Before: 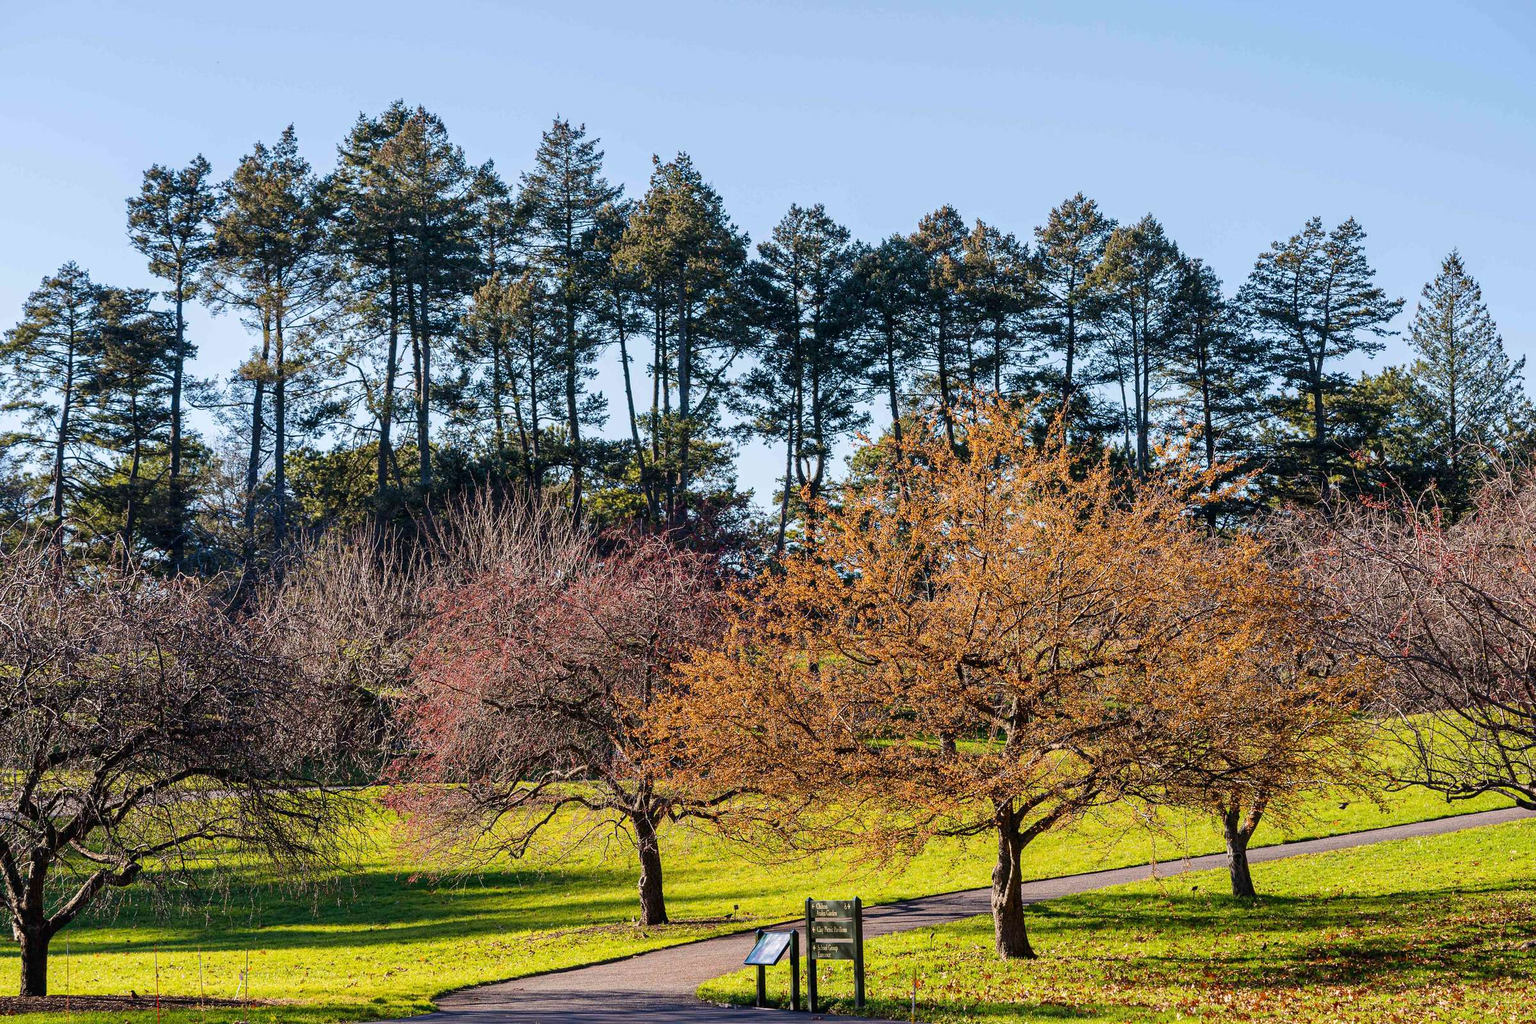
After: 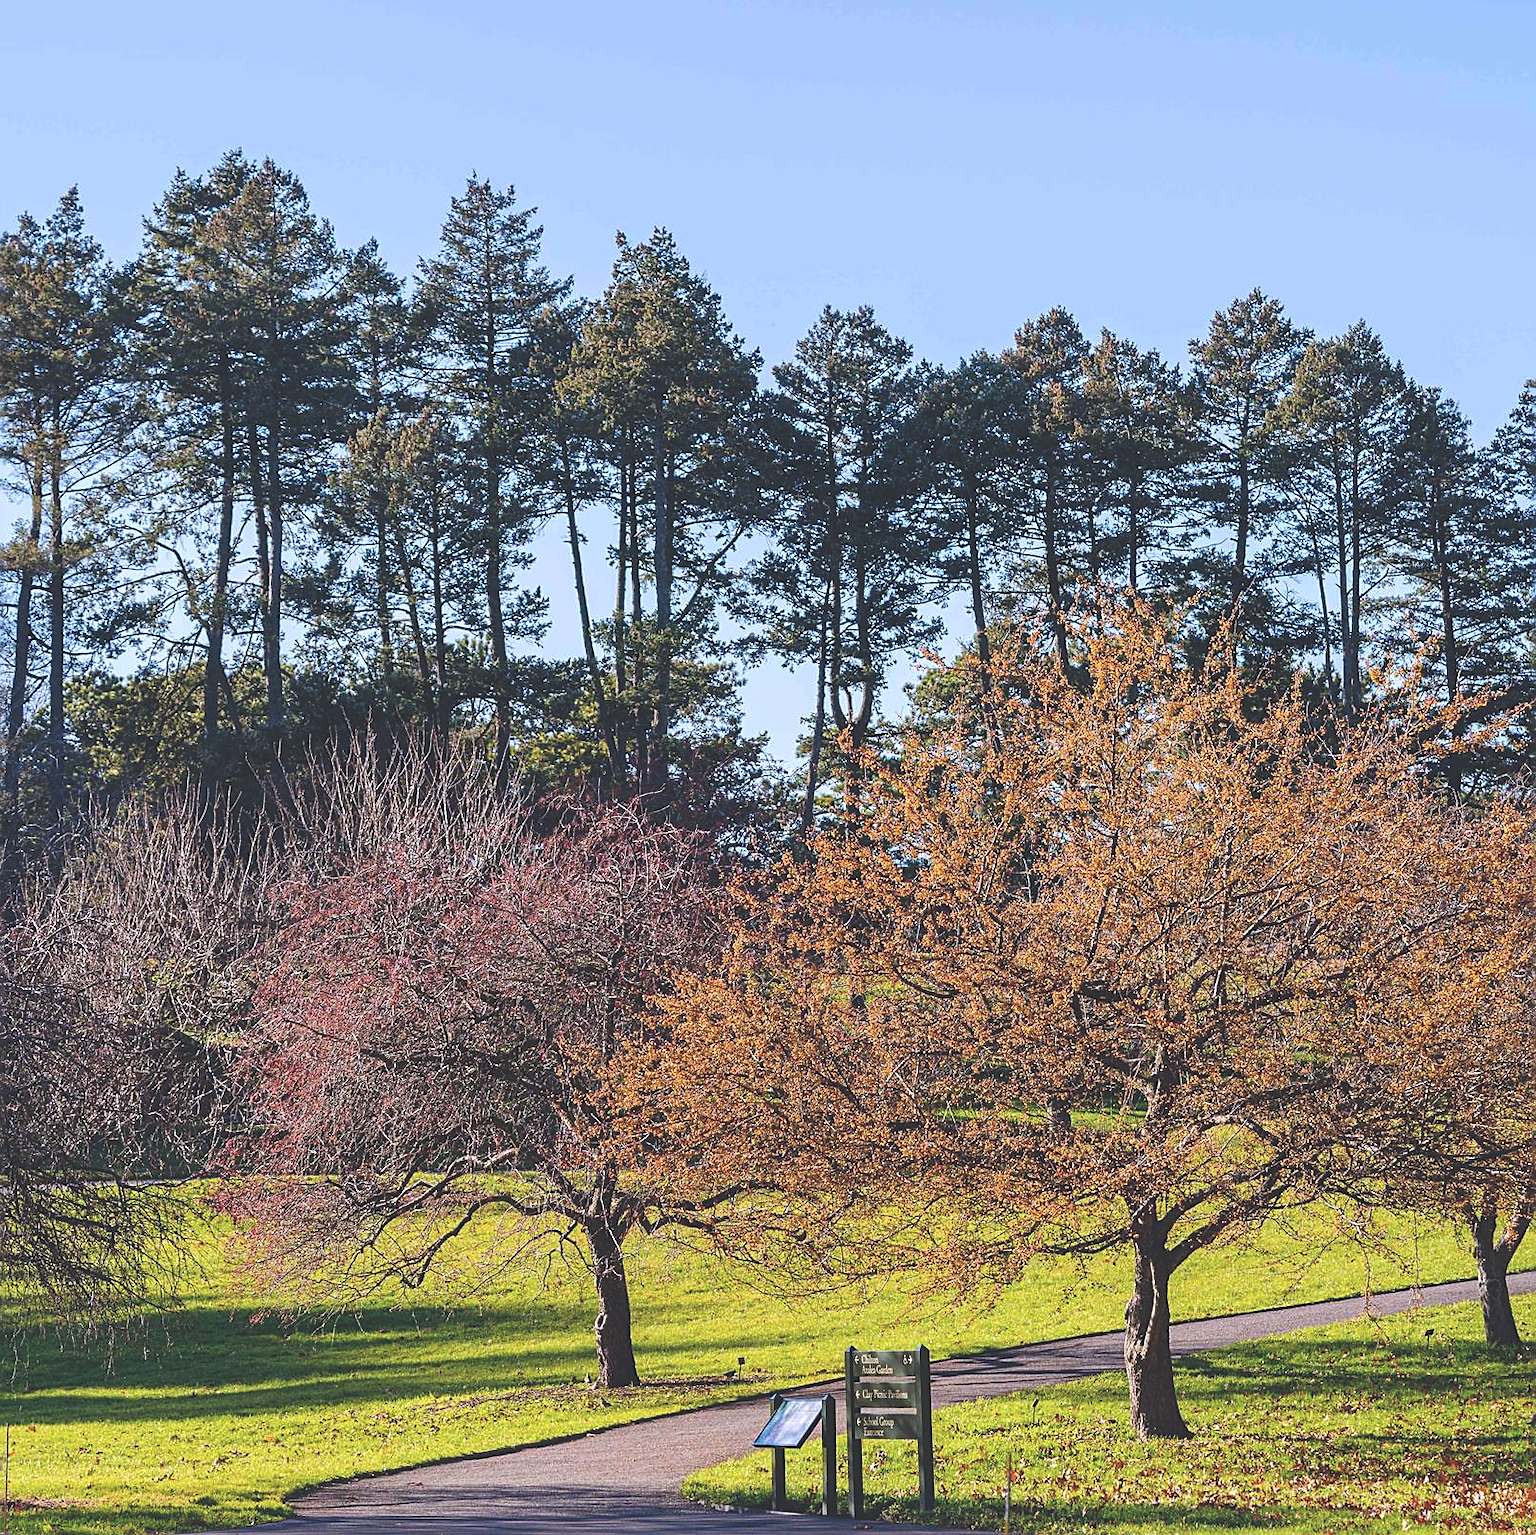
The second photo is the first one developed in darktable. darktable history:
exposure: black level correction -0.03, compensate highlight preservation false
color calibration: illuminant as shot in camera, x 0.358, y 0.373, temperature 4628.91 K
sharpen: on, module defaults
crop and rotate: left 15.754%, right 17.579%
